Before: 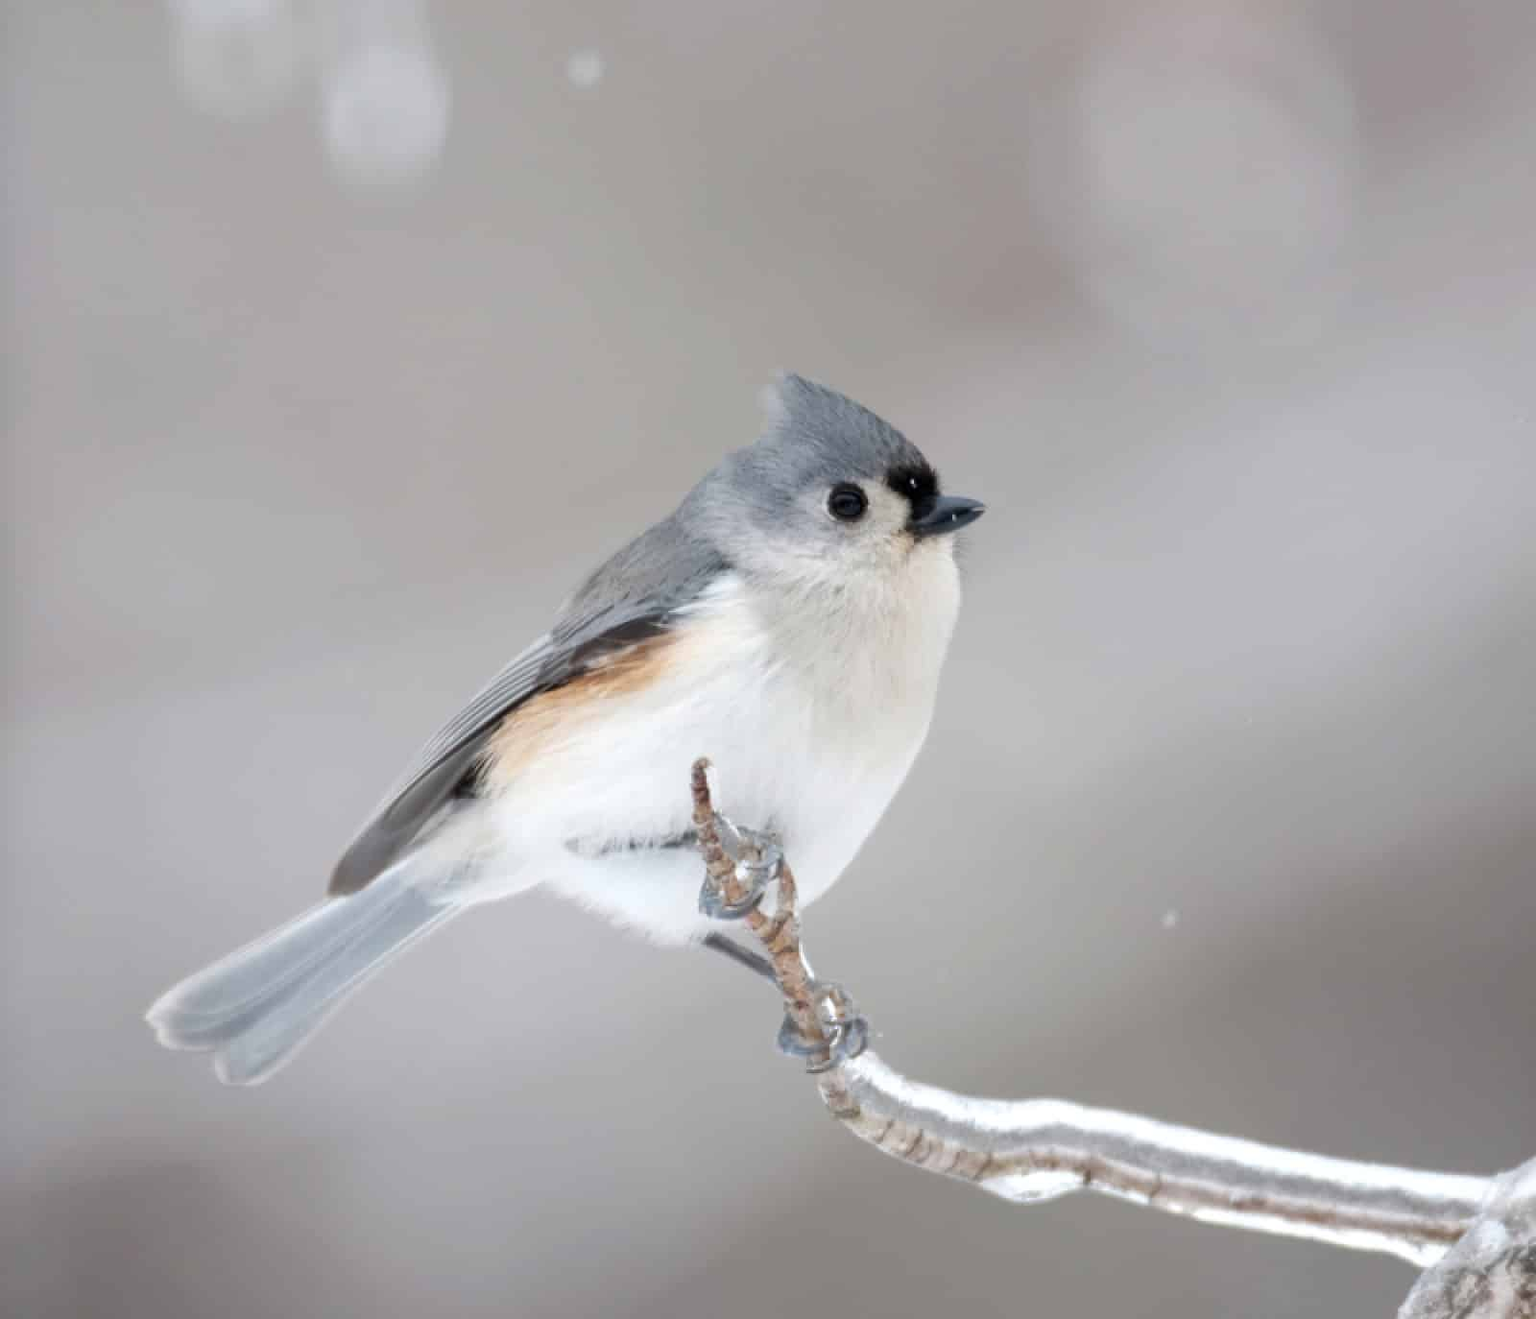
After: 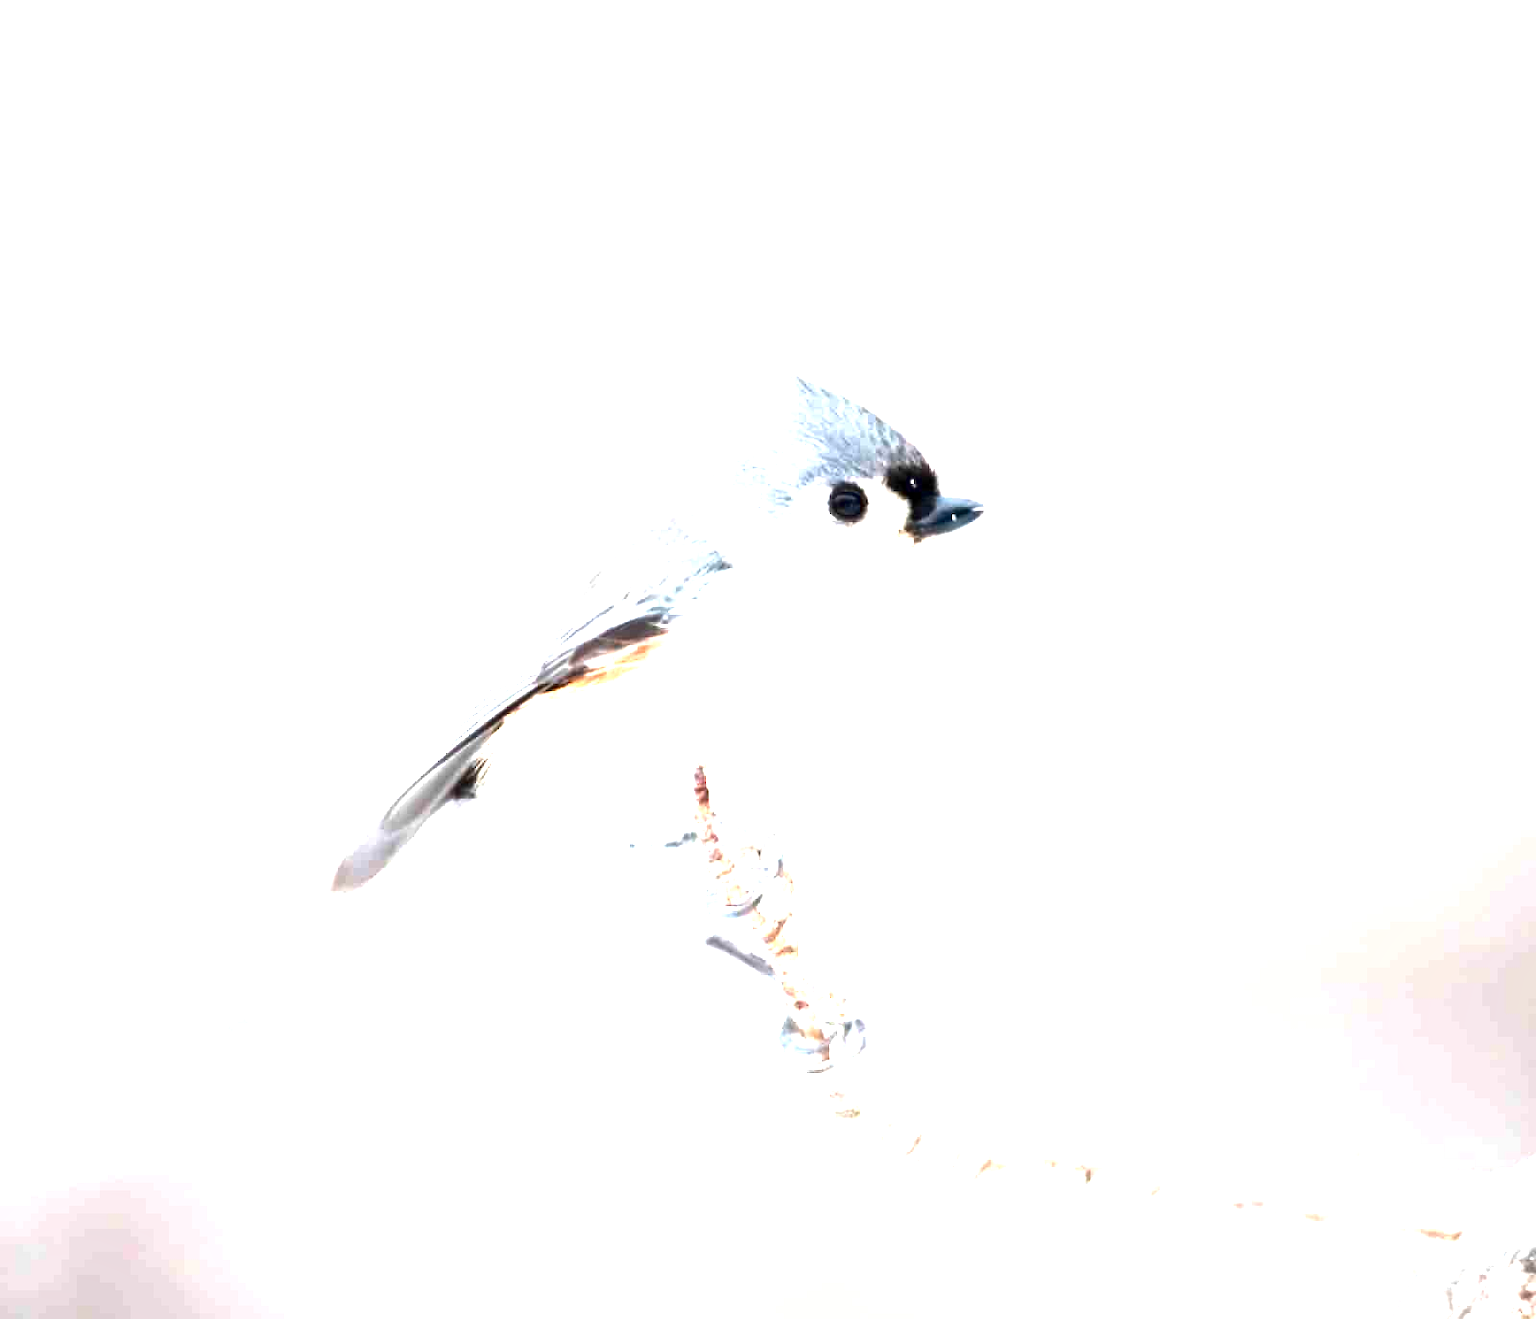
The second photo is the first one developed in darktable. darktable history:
local contrast: mode bilateral grid, contrast 20, coarseness 50, detail 120%, midtone range 0.2
contrast brightness saturation: contrast 0.1, brightness -0.26, saturation 0.14
exposure: exposure 2.207 EV, compensate highlight preservation false
